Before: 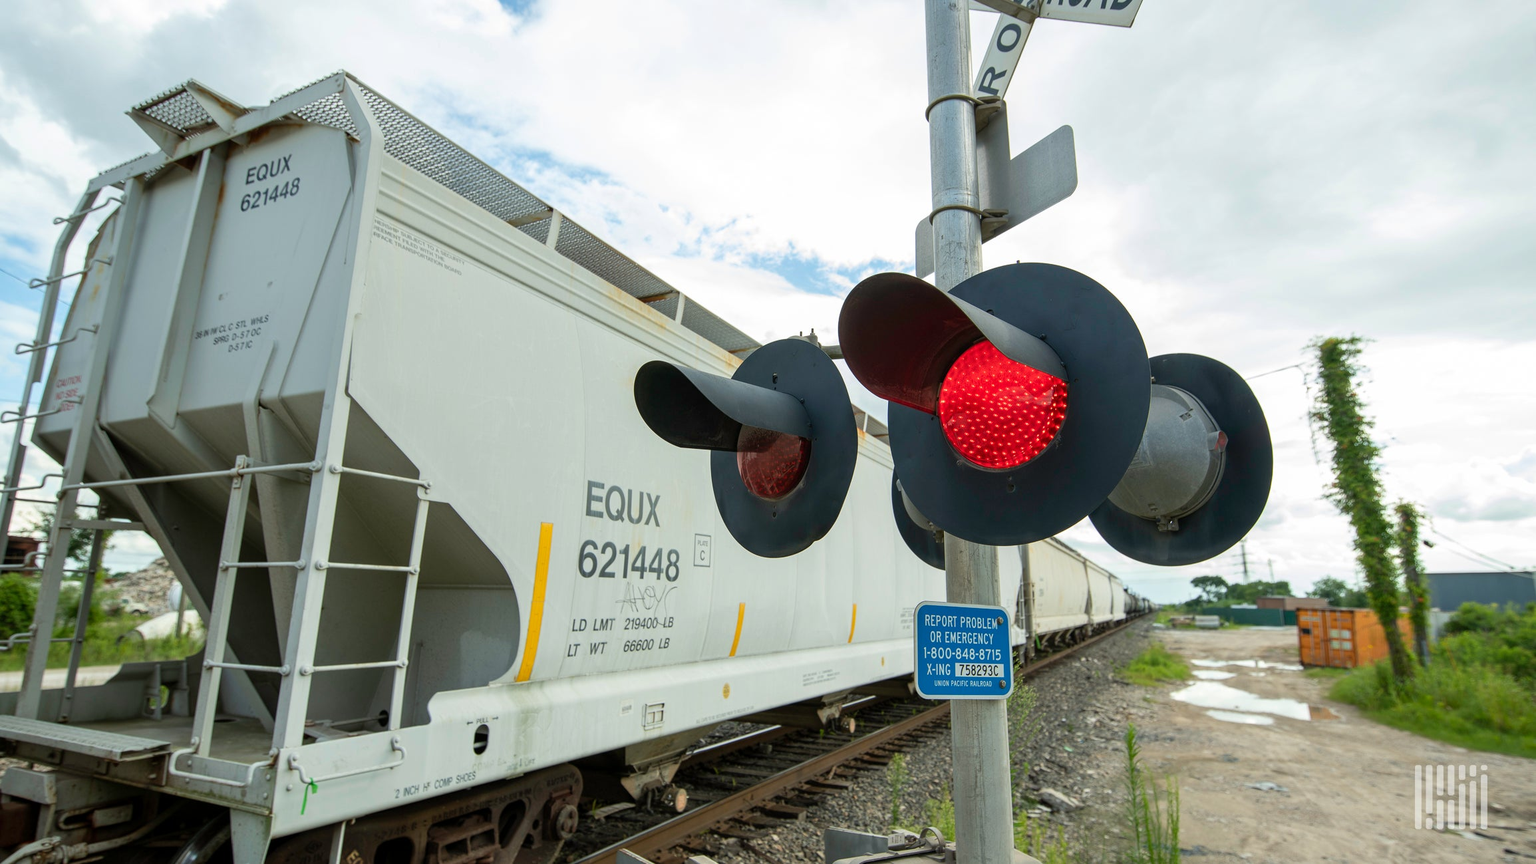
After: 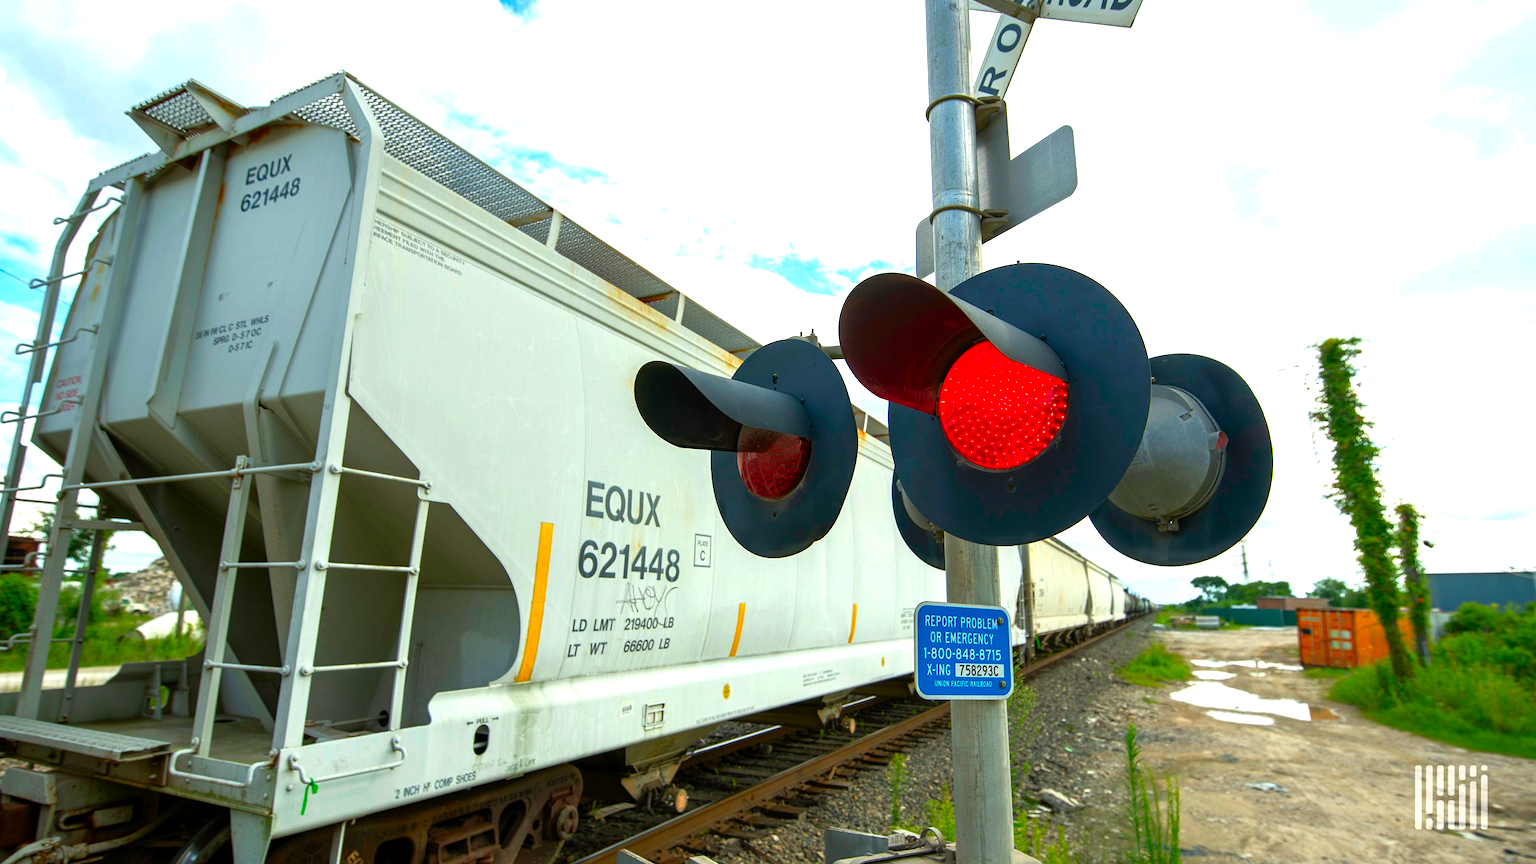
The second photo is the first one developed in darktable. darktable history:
color correction: highlights b* -0.026, saturation 1.78
tone equalizer: -8 EV 0.001 EV, -7 EV -0.002 EV, -6 EV 0.005 EV, -5 EV -0.052 EV, -4 EV -0.105 EV, -3 EV -0.167 EV, -2 EV 0.223 EV, -1 EV 0.722 EV, +0 EV 0.512 EV, edges refinement/feathering 500, mask exposure compensation -1.57 EV, preserve details no
